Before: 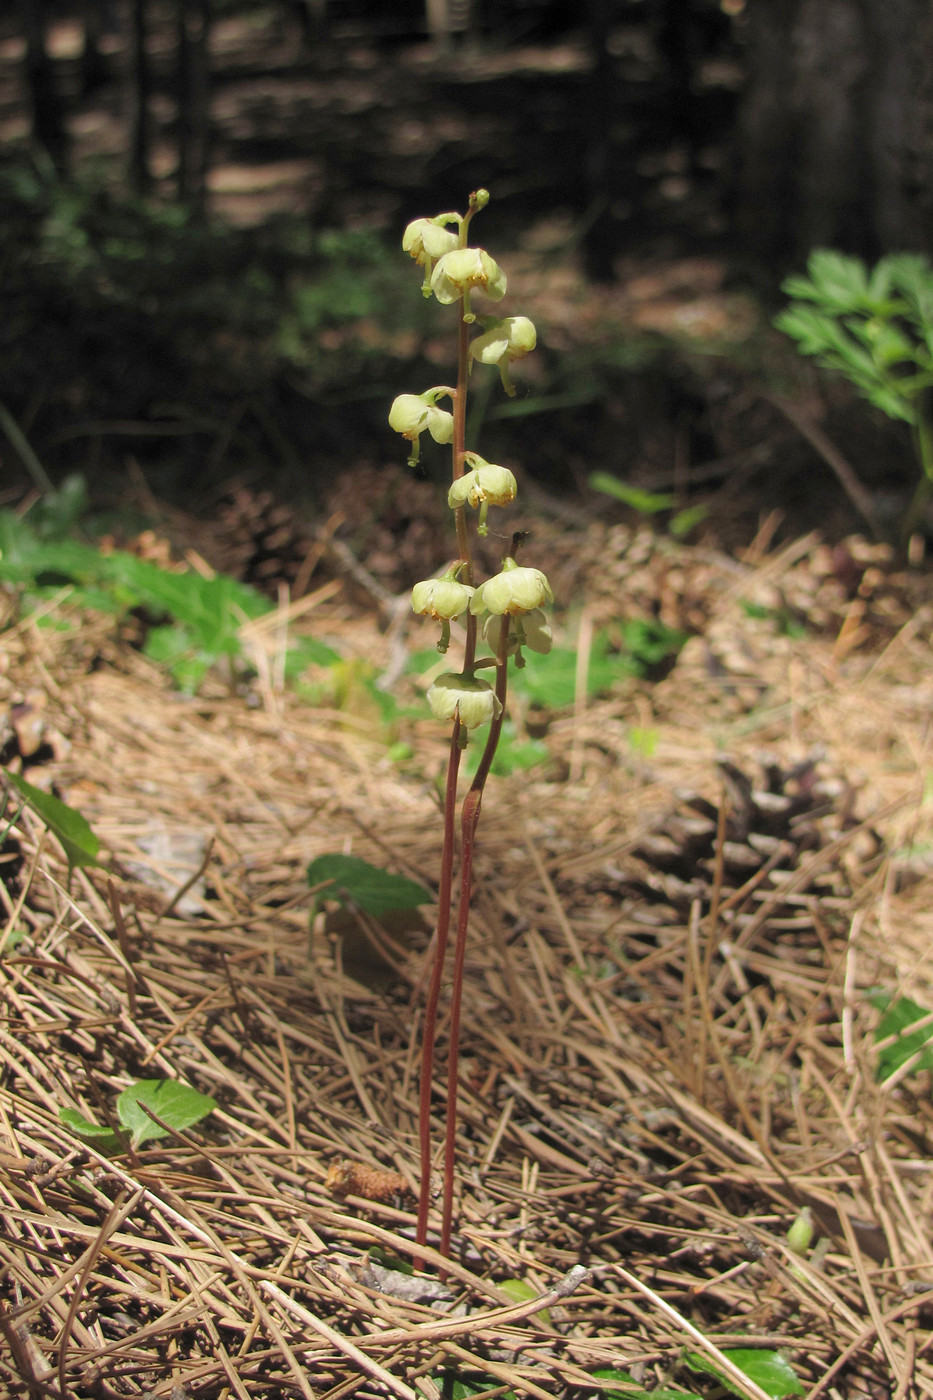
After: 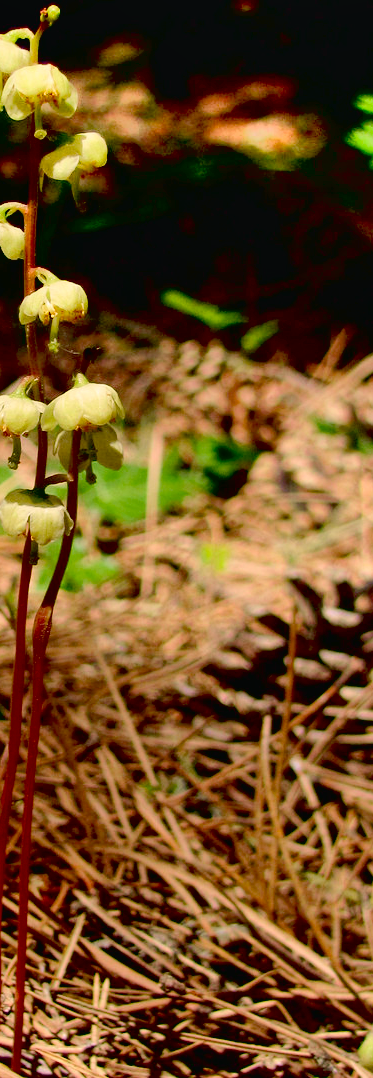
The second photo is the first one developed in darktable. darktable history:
exposure: black level correction 0.057, compensate highlight preservation false
crop: left 46.055%, top 13.176%, right 13.939%, bottom 9.808%
color correction: highlights a* 5.89, highlights b* 4.88
tone curve: curves: ch0 [(0, 0.015) (0.037, 0.032) (0.131, 0.113) (0.275, 0.26) (0.497, 0.531) (0.617, 0.663) (0.704, 0.748) (0.813, 0.842) (0.911, 0.931) (0.997, 1)]; ch1 [(0, 0) (0.301, 0.3) (0.444, 0.438) (0.493, 0.494) (0.501, 0.499) (0.534, 0.543) (0.582, 0.605) (0.658, 0.687) (0.746, 0.79) (1, 1)]; ch2 [(0, 0) (0.246, 0.234) (0.36, 0.356) (0.415, 0.426) (0.476, 0.492) (0.502, 0.499) (0.525, 0.513) (0.533, 0.534) (0.586, 0.598) (0.634, 0.643) (0.706, 0.717) (0.853, 0.83) (1, 0.951)], color space Lab, independent channels, preserve colors none
shadows and highlights: soften with gaussian
